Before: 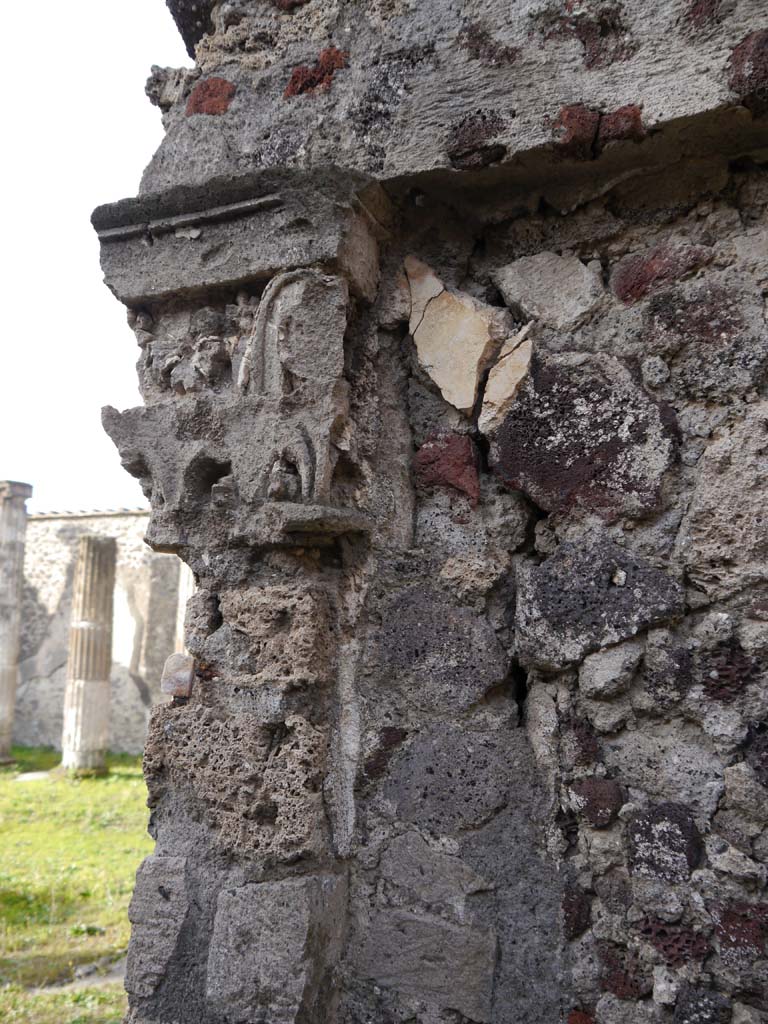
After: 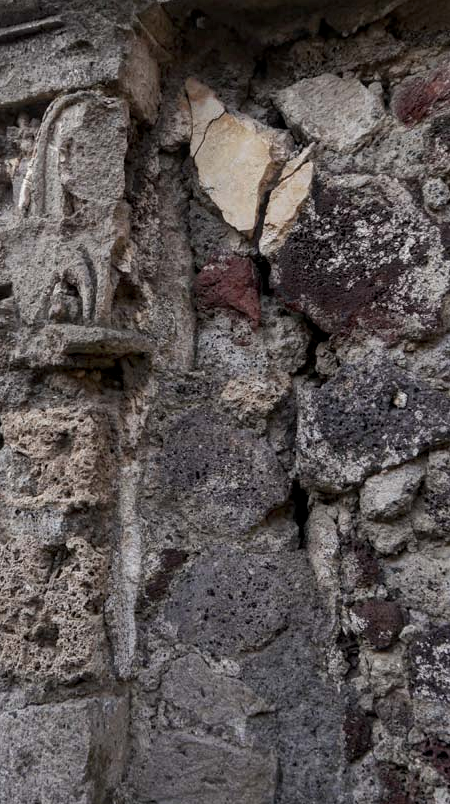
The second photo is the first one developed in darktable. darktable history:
crop and rotate: left 28.553%, top 17.428%, right 12.784%, bottom 3.987%
local contrast: detail 130%
